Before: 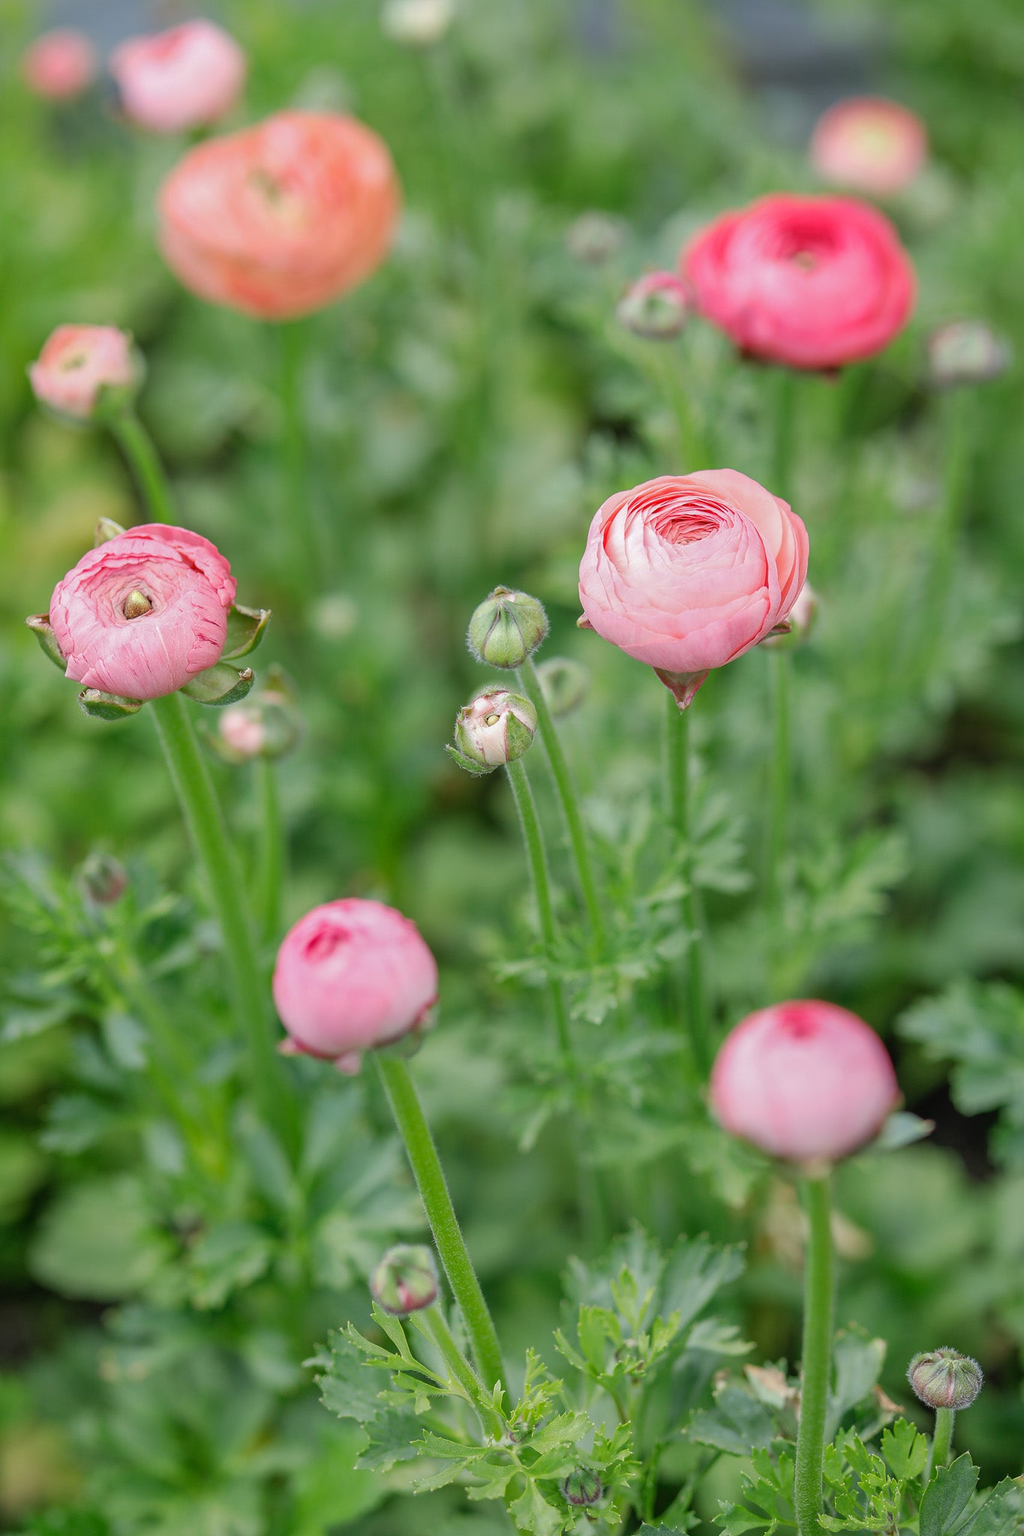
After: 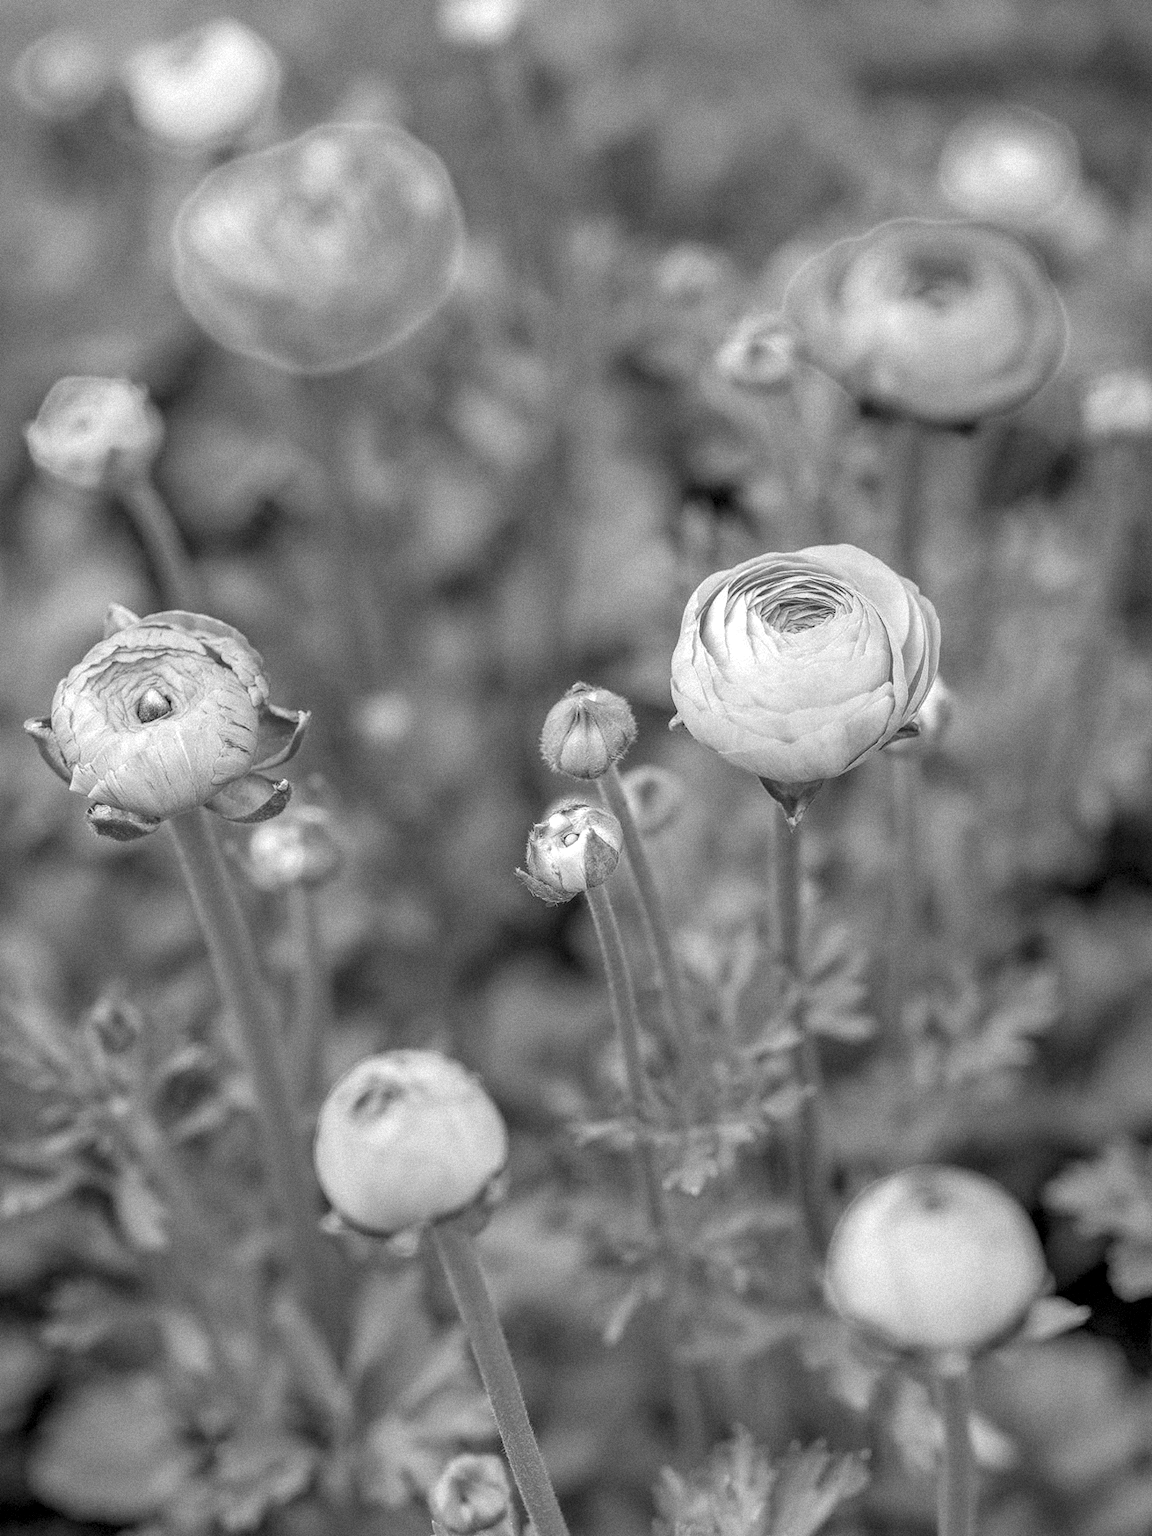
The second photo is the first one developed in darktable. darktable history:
local contrast: highlights 25%, detail 150%
grain: mid-tones bias 0%
color zones: curves: ch0 [(0, 0.5) (0.125, 0.4) (0.25, 0.5) (0.375, 0.4) (0.5, 0.4) (0.625, 0.6) (0.75, 0.6) (0.875, 0.5)]; ch1 [(0, 0.35) (0.125, 0.45) (0.25, 0.35) (0.375, 0.35) (0.5, 0.35) (0.625, 0.35) (0.75, 0.45) (0.875, 0.35)]; ch2 [(0, 0.6) (0.125, 0.5) (0.25, 0.5) (0.375, 0.6) (0.5, 0.6) (0.625, 0.5) (0.75, 0.5) (0.875, 0.5)]
monochrome: on, module defaults
contrast brightness saturation: contrast 0.03, brightness 0.06, saturation 0.13
crop and rotate: angle 0.2°, left 0.275%, right 3.127%, bottom 14.18%
